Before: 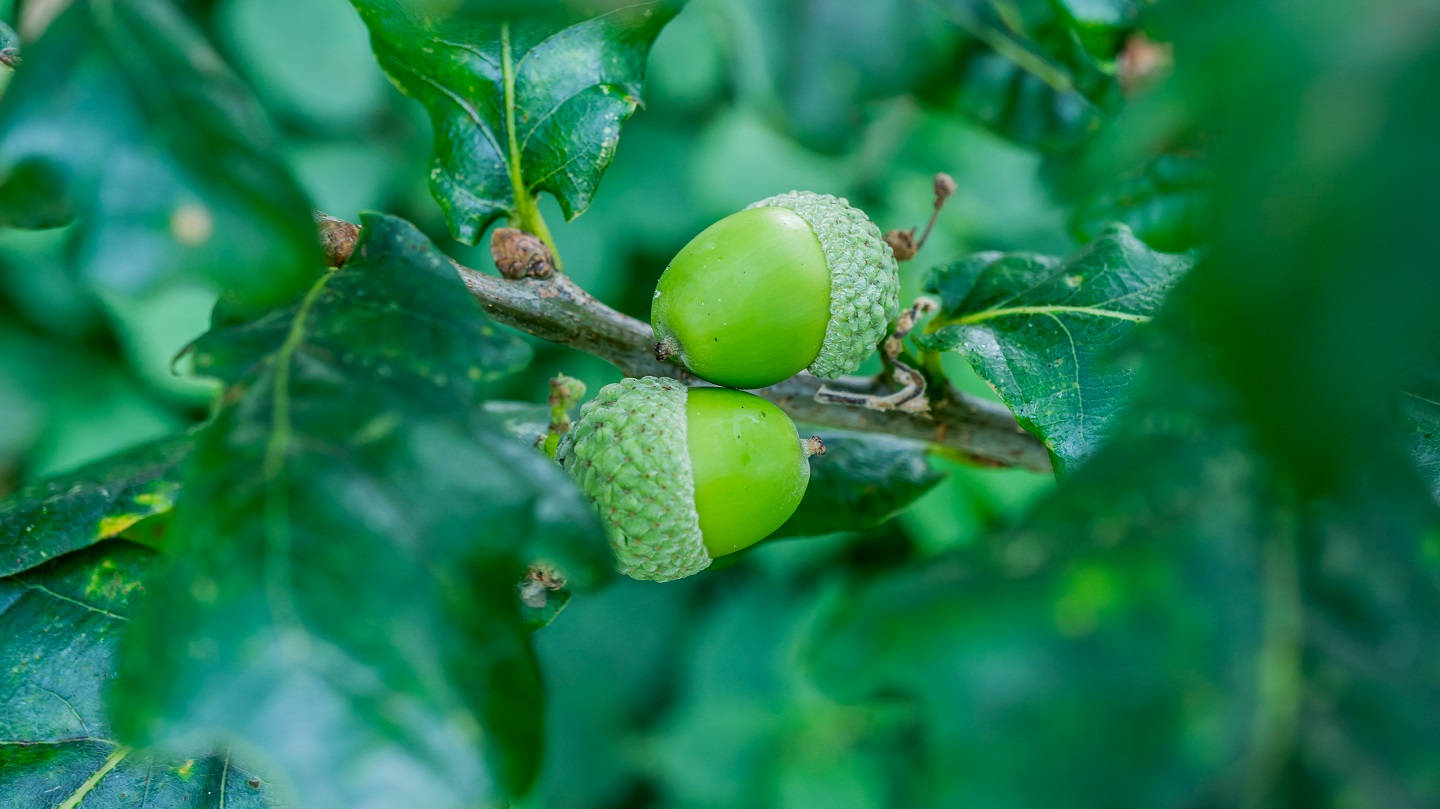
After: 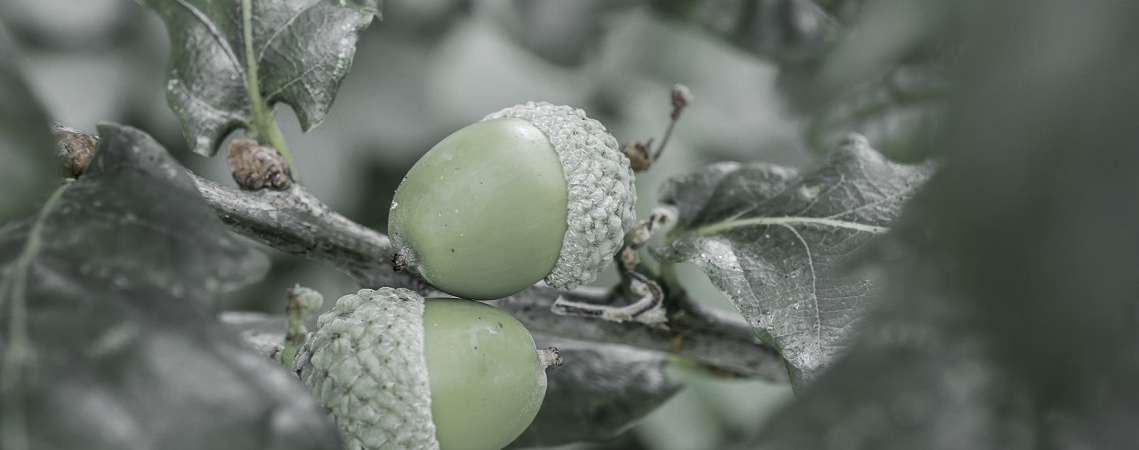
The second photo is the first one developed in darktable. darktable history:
crop: left 18.321%, top 11.124%, right 2.565%, bottom 33.222%
color zones: curves: ch0 [(0, 0.613) (0.01, 0.613) (0.245, 0.448) (0.498, 0.529) (0.642, 0.665) (0.879, 0.777) (0.99, 0.613)]; ch1 [(0, 0.035) (0.121, 0.189) (0.259, 0.197) (0.415, 0.061) (0.589, 0.022) (0.732, 0.022) (0.857, 0.026) (0.991, 0.053)]
